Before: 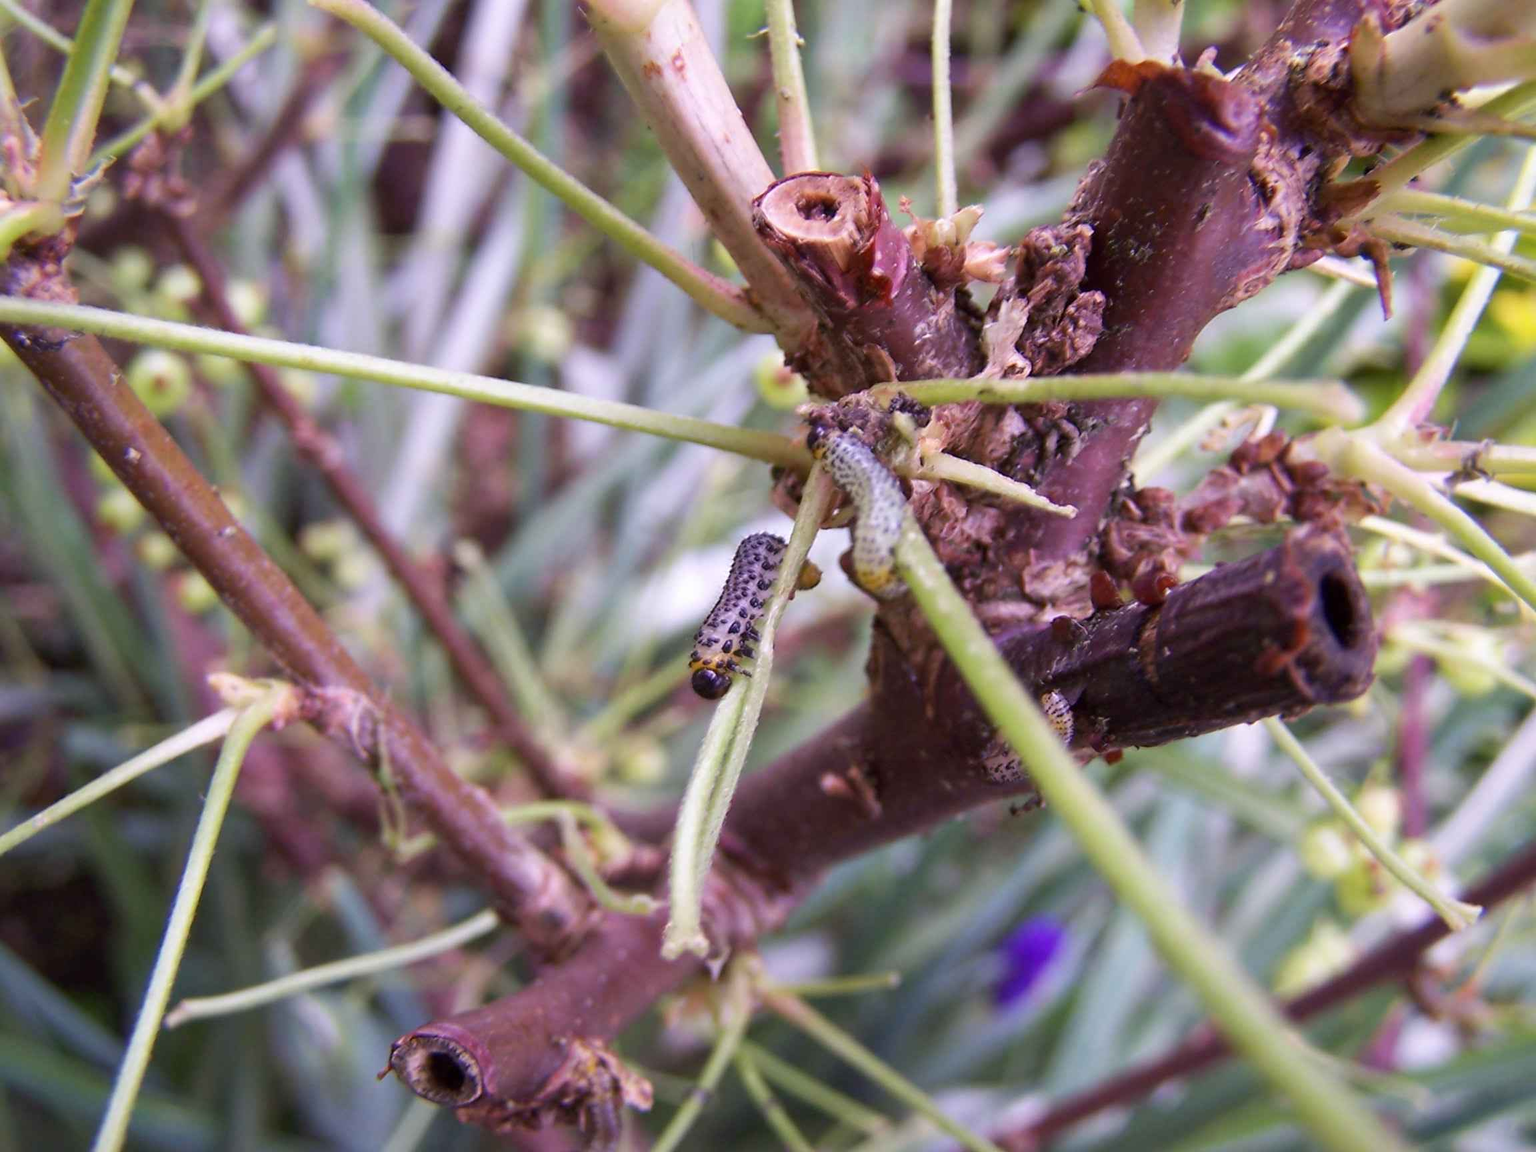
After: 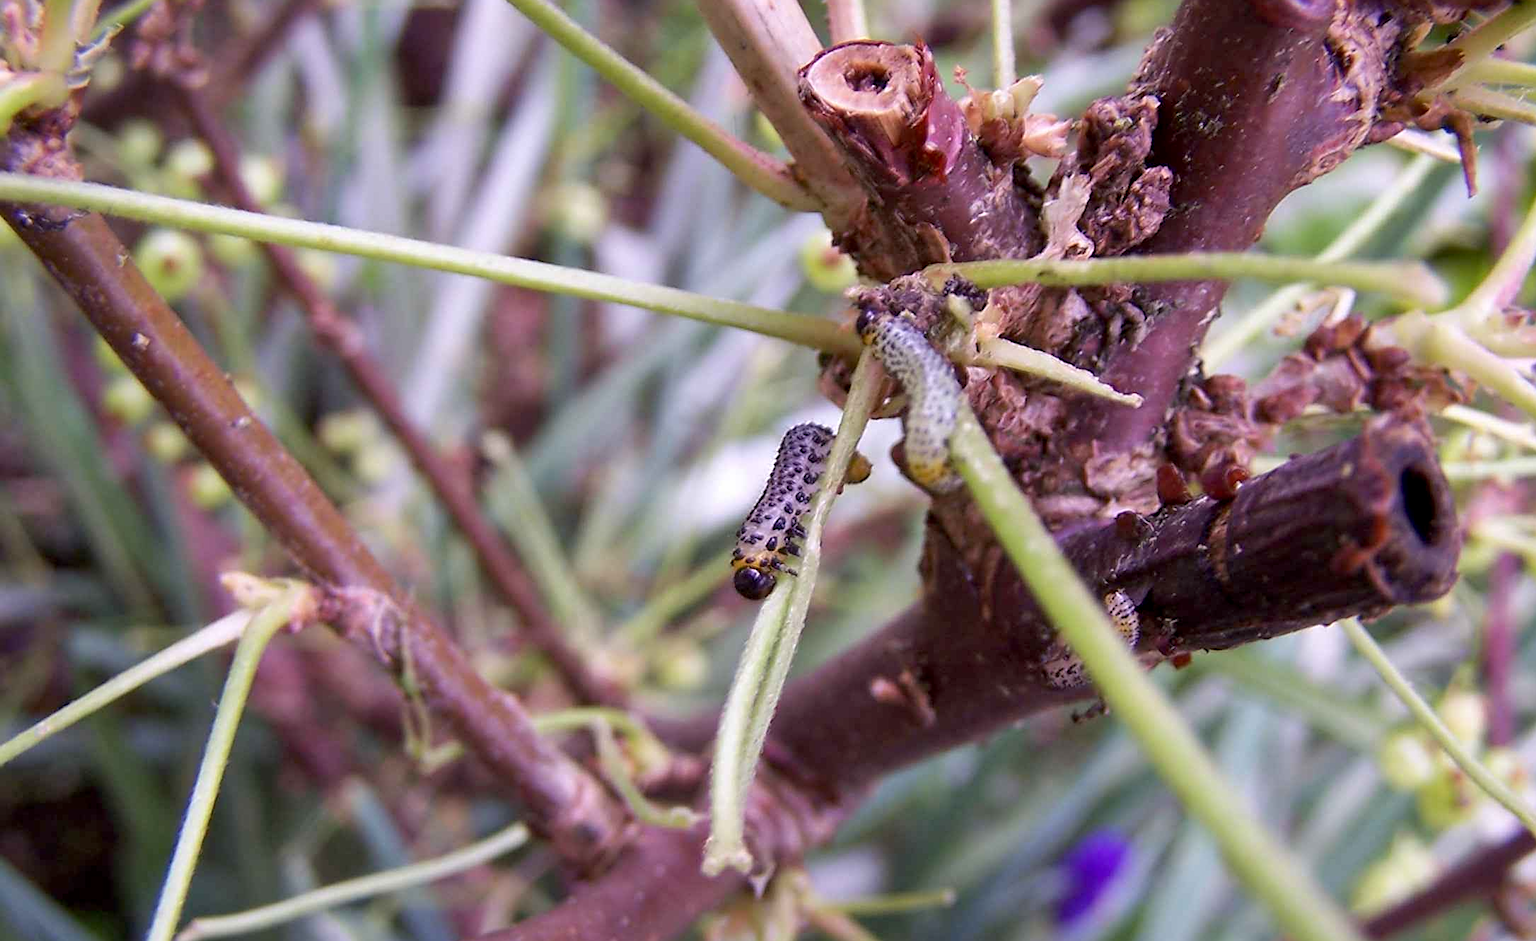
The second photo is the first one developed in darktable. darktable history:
sharpen: on, module defaults
crop and rotate: angle 0.03°, top 11.643%, right 5.651%, bottom 11.189%
shadows and highlights: shadows 37.27, highlights -28.18, soften with gaussian
exposure: black level correction 0.004, exposure 0.014 EV, compensate highlight preservation false
